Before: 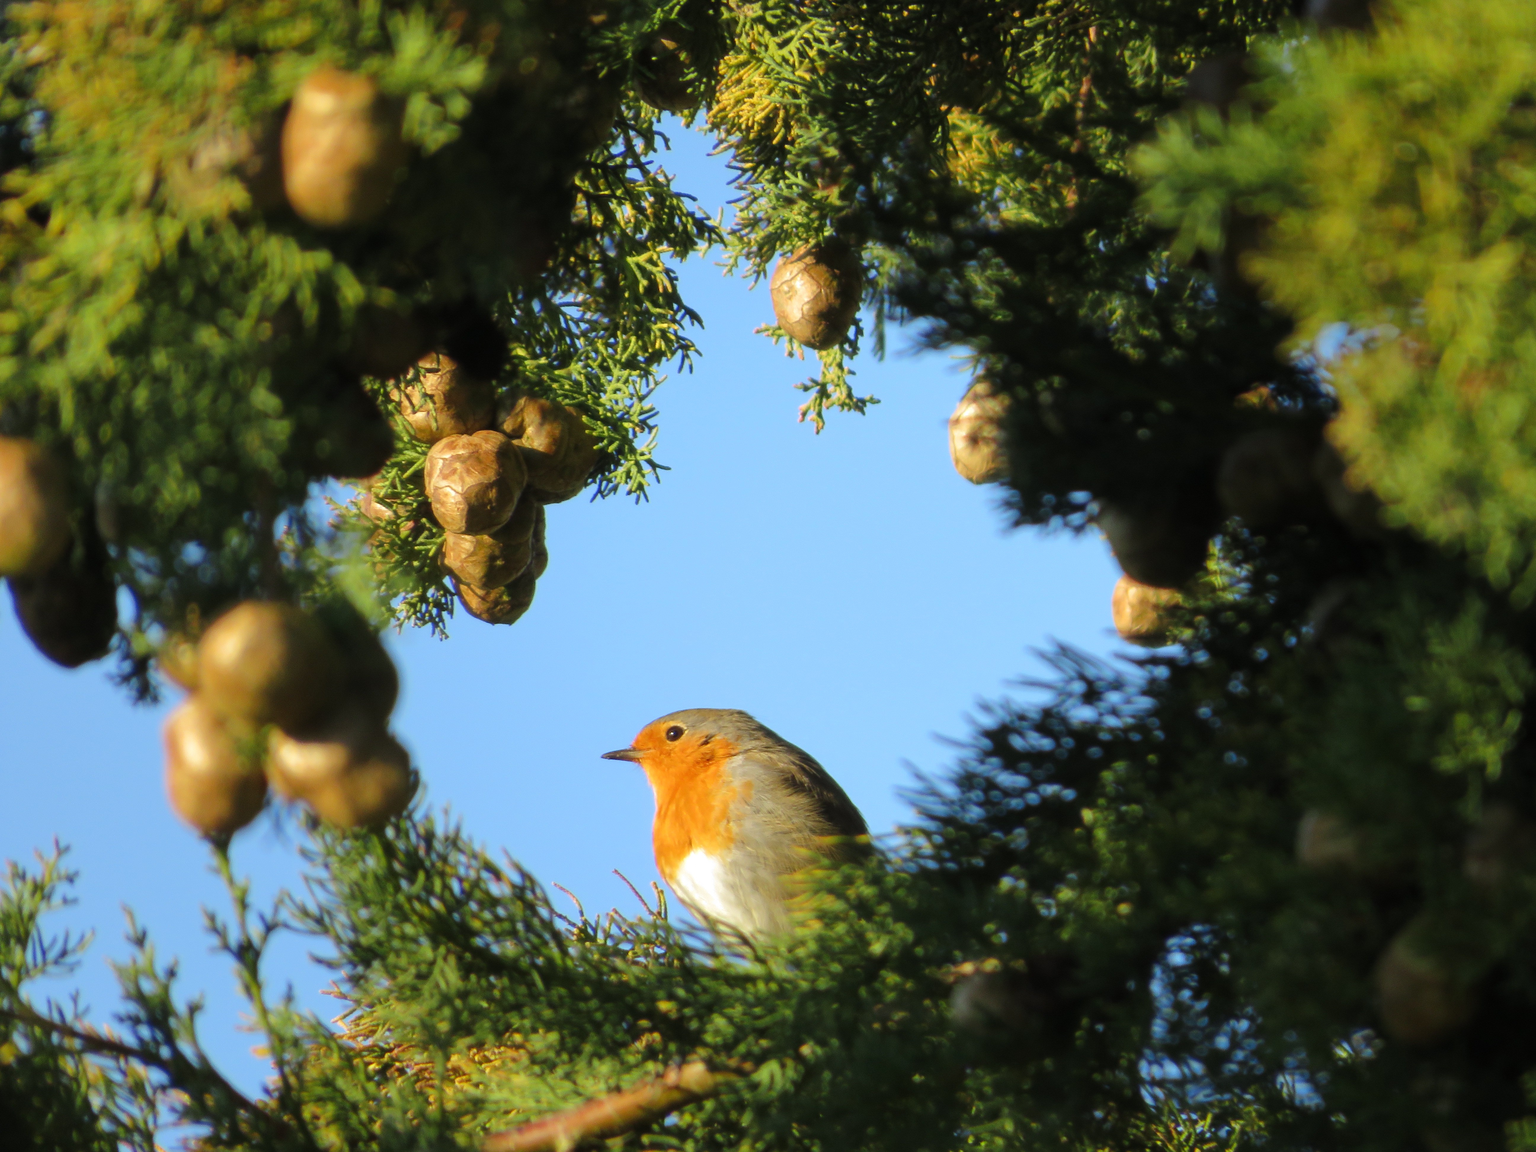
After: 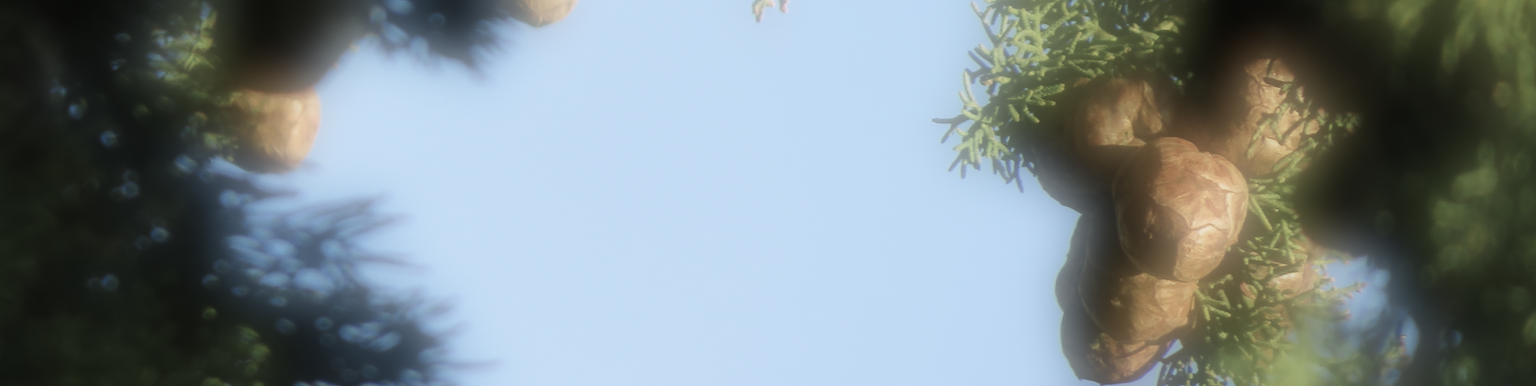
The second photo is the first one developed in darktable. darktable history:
color balance: input saturation 100.43%, contrast fulcrum 14.22%, output saturation 70.41%
crop and rotate: angle 16.12°, top 30.835%, bottom 35.653%
soften: on, module defaults
